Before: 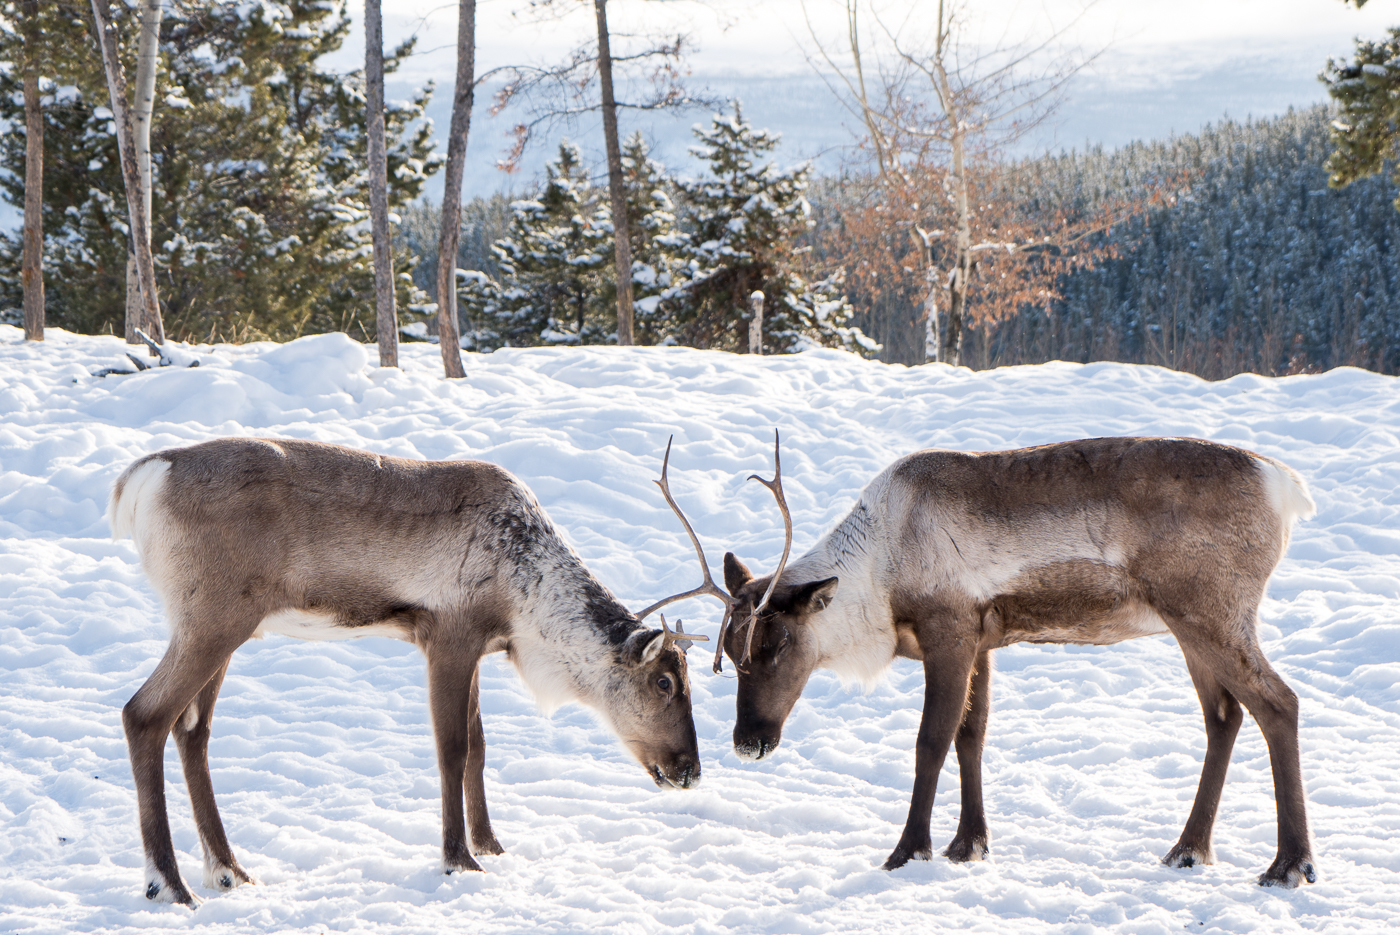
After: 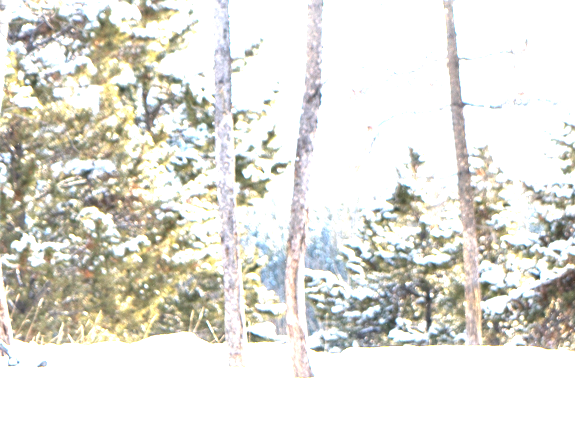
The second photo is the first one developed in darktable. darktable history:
exposure: exposure 2.249 EV, compensate exposure bias true, compensate highlight preservation false
crop and rotate: left 10.904%, top 0.093%, right 48.014%, bottom 54.13%
